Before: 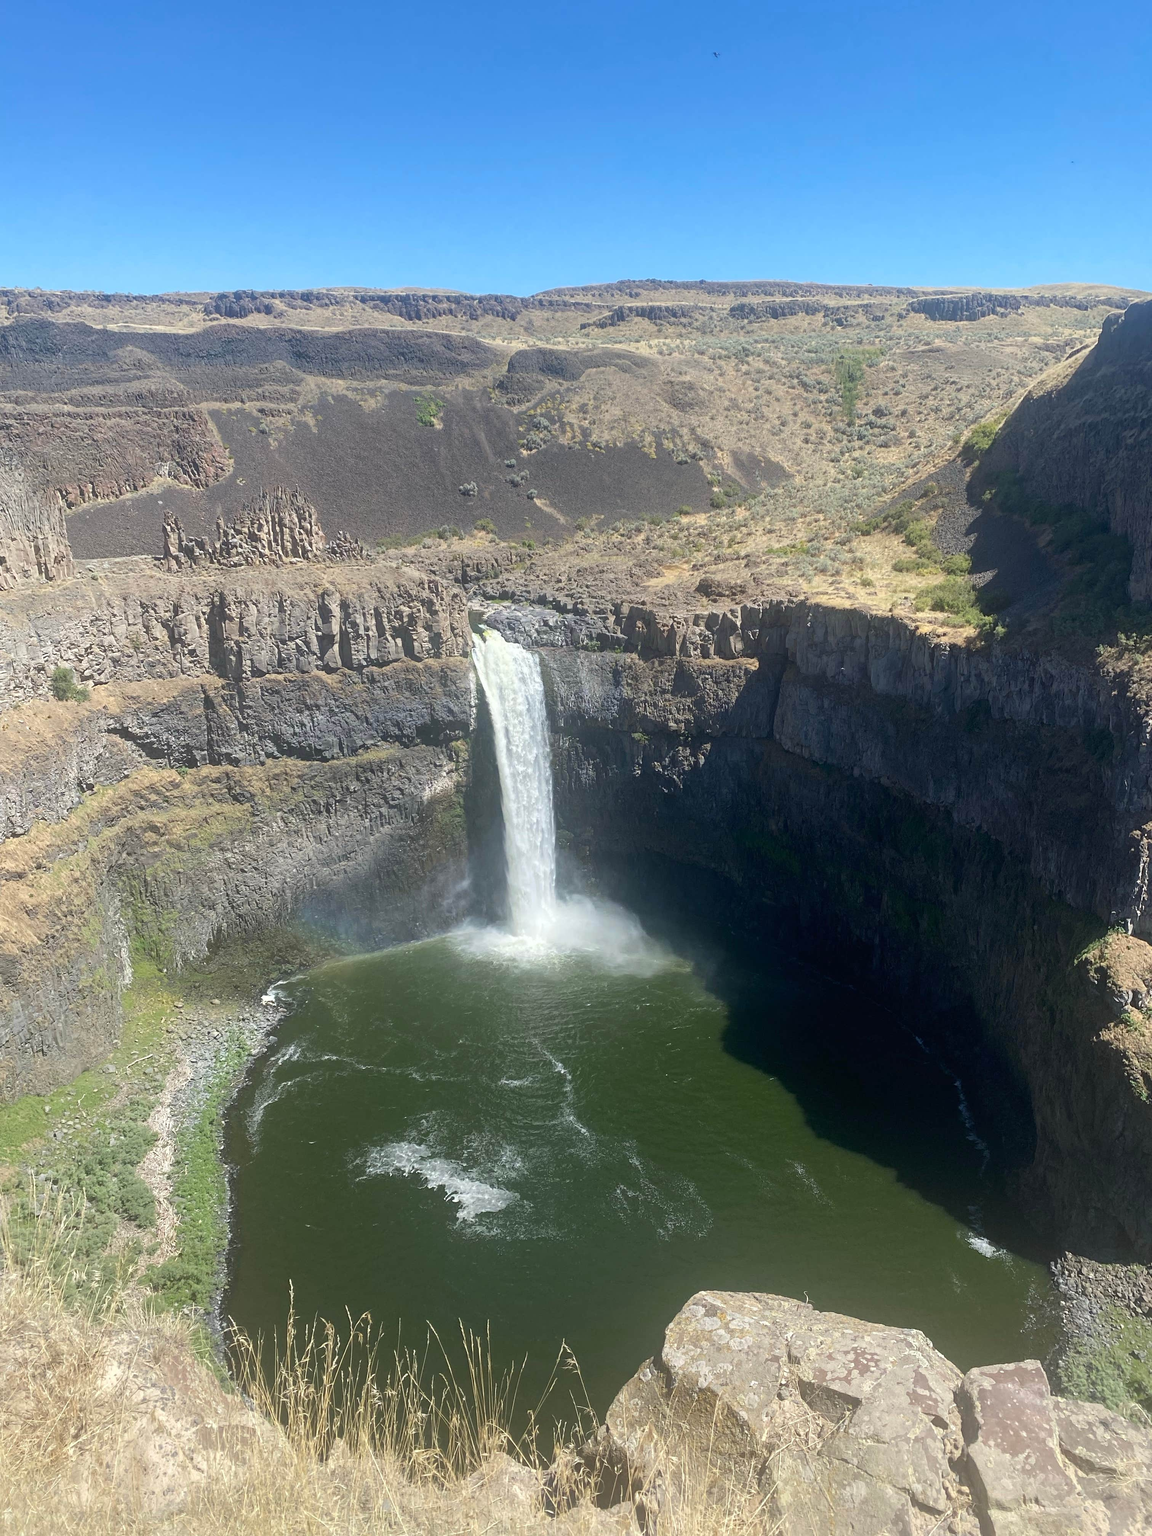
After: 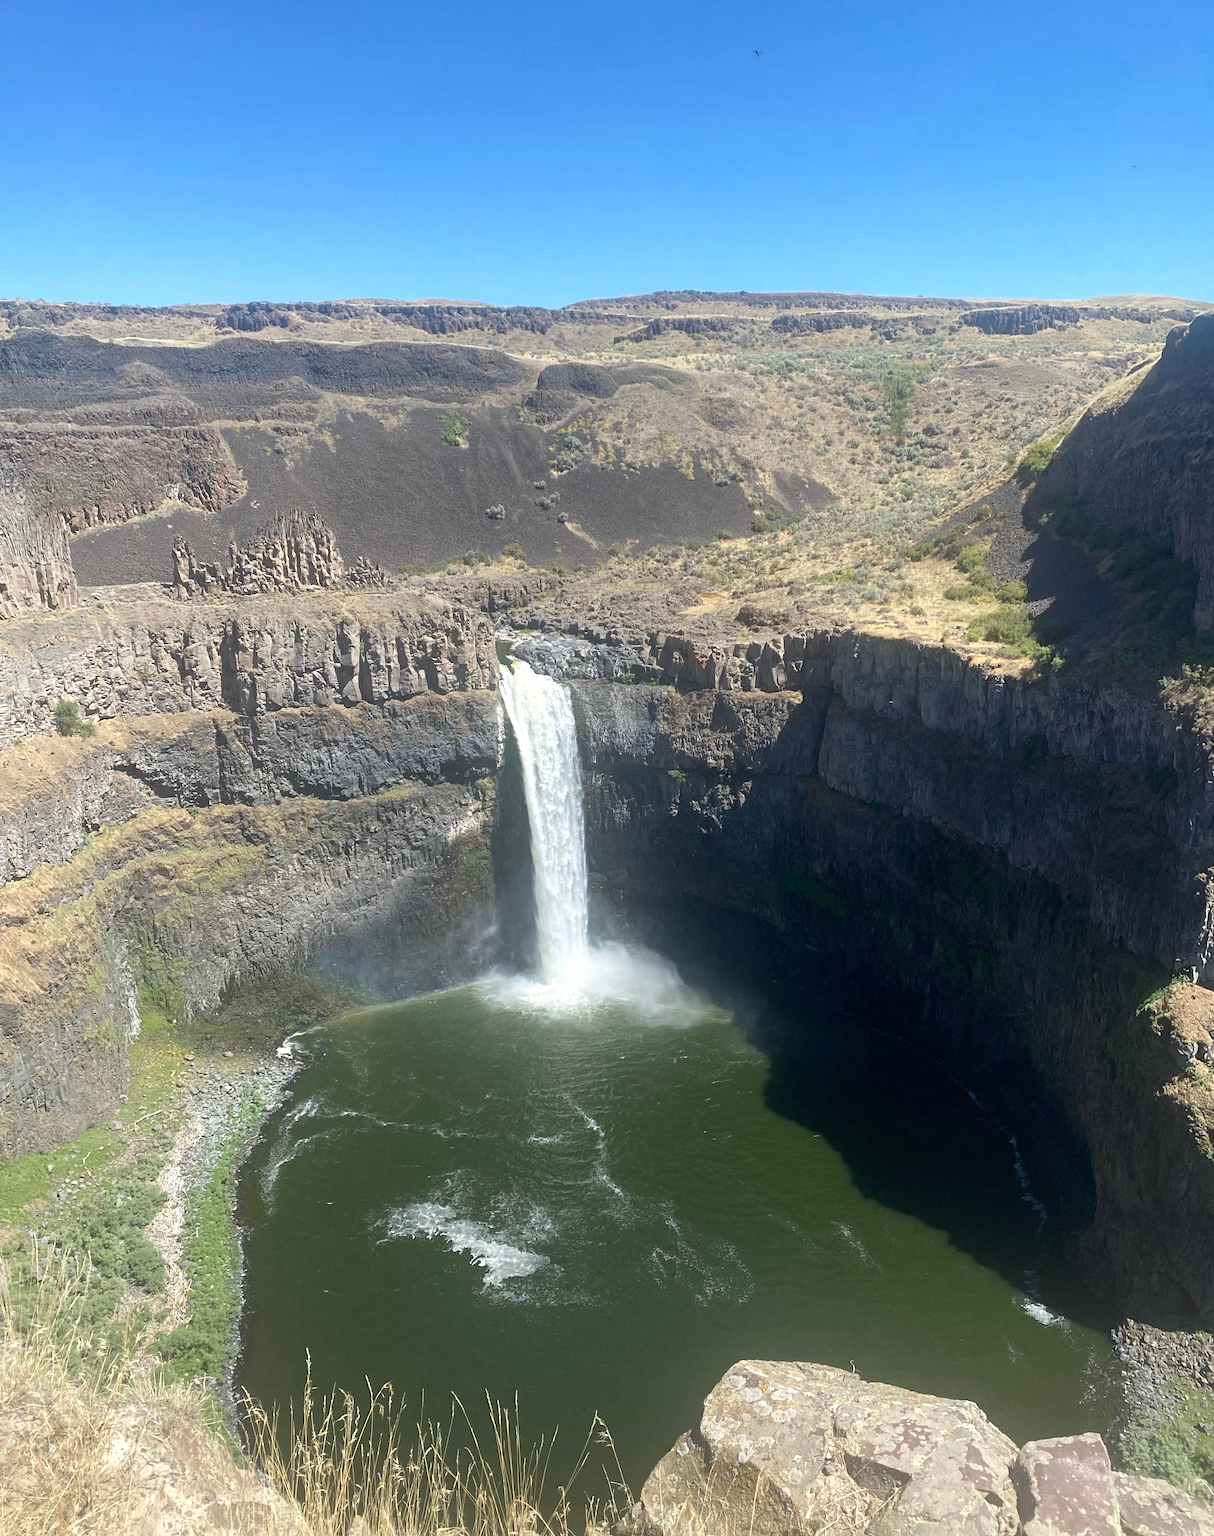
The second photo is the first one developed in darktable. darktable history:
exposure: exposure 0.206 EV, compensate exposure bias true, compensate highlight preservation false
base curve: curves: ch0 [(0, 0) (0.303, 0.277) (1, 1)]
crop: top 0.344%, right 0.264%, bottom 5.065%
